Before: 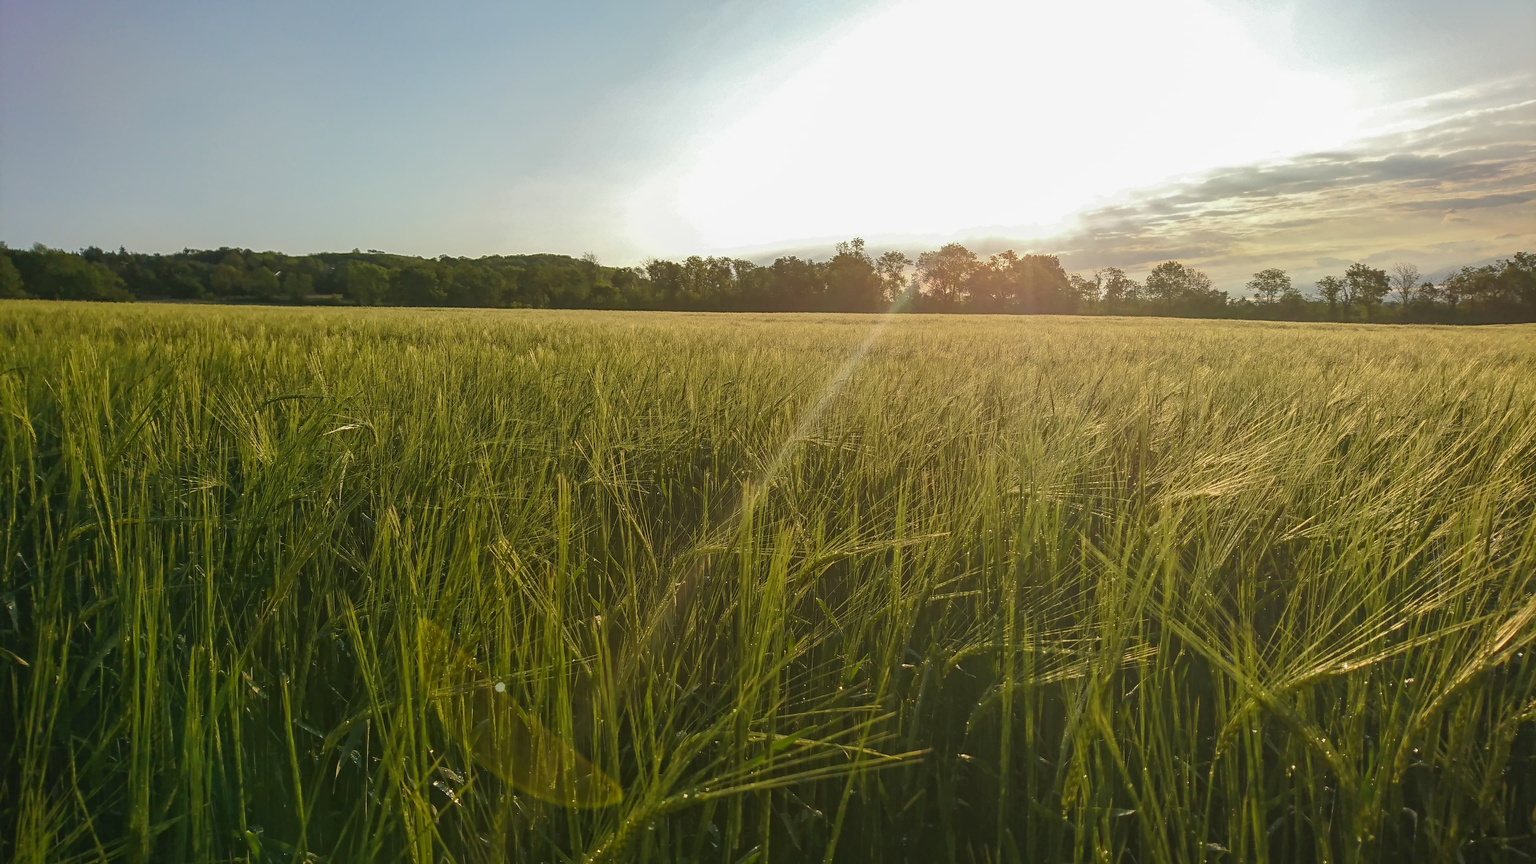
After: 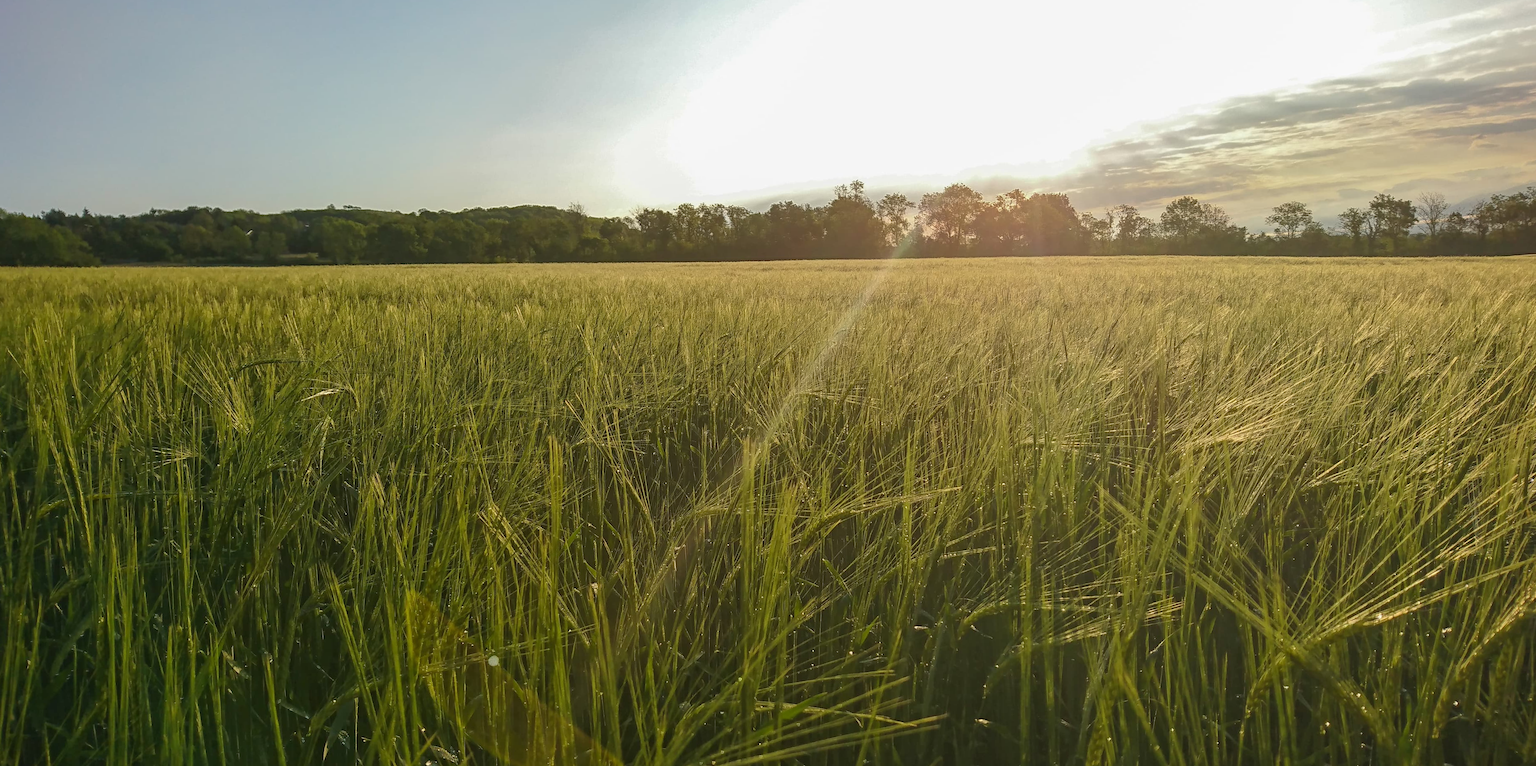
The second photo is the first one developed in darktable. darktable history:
crop: left 1.507%, top 6.147%, right 1.379%, bottom 6.637%
rotate and perspective: rotation -1.42°, crop left 0.016, crop right 0.984, crop top 0.035, crop bottom 0.965
